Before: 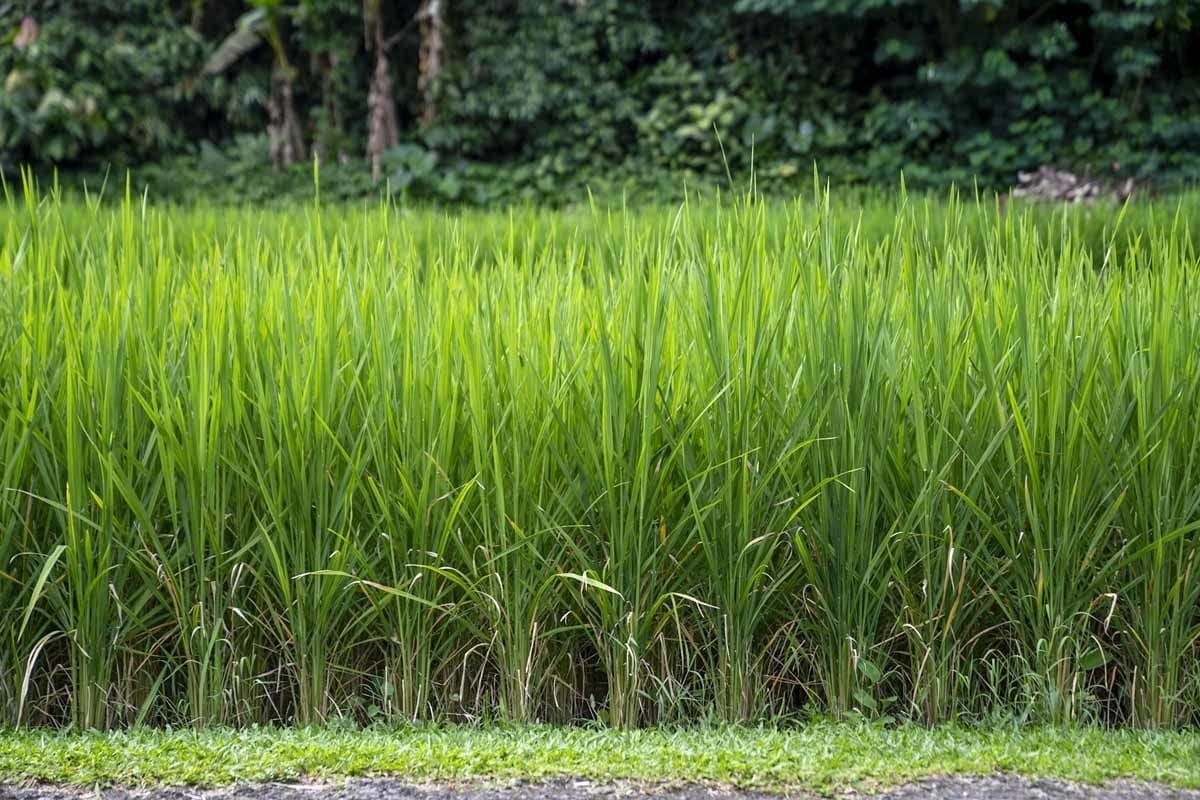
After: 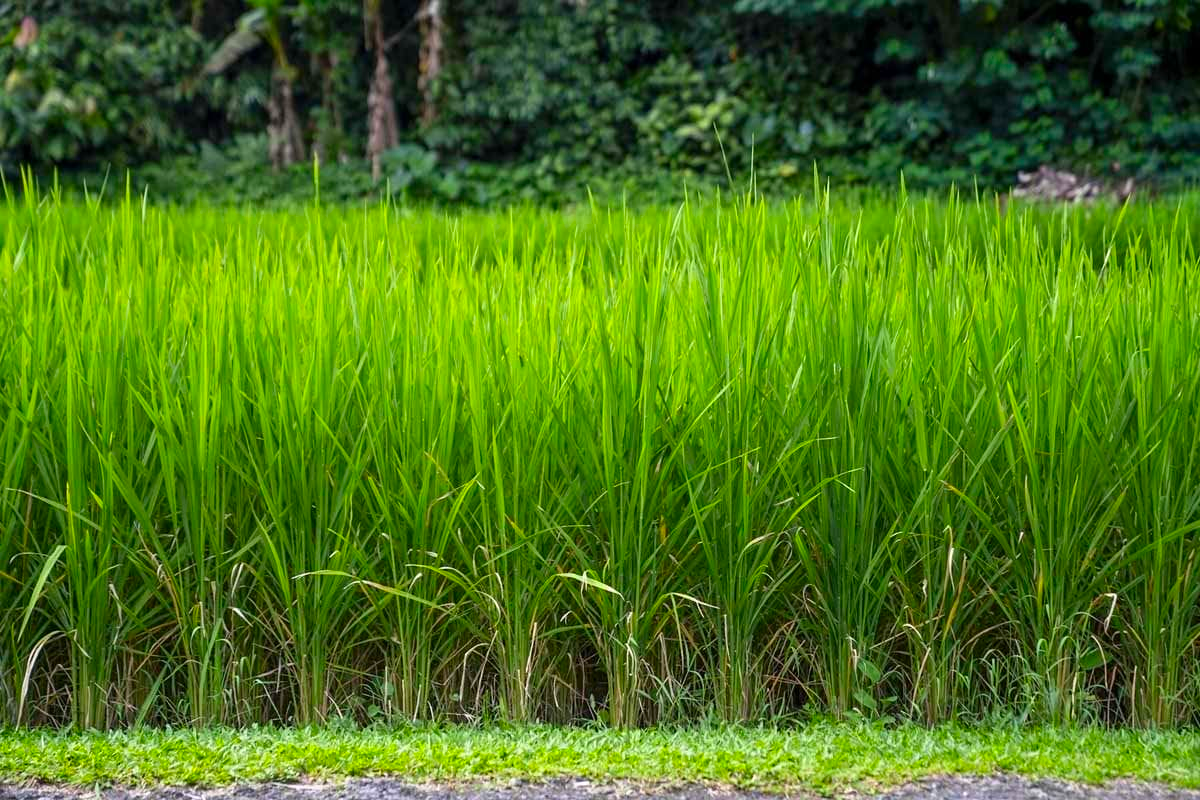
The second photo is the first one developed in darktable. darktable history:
contrast brightness saturation: saturation 0.486
